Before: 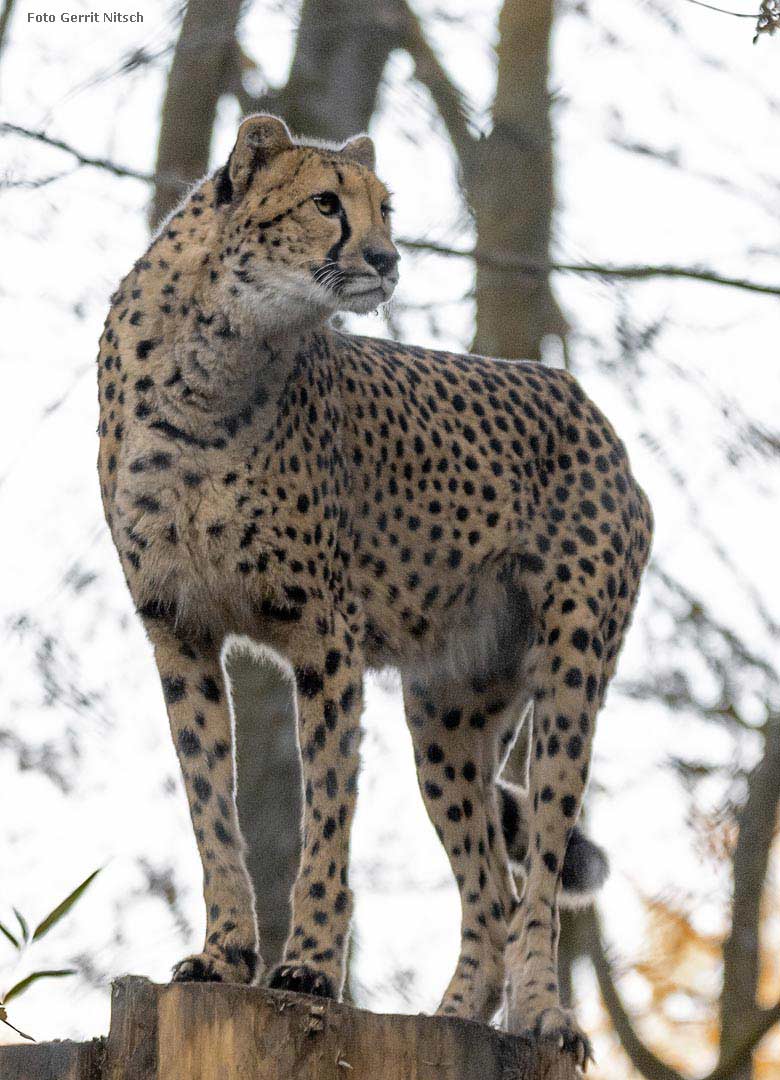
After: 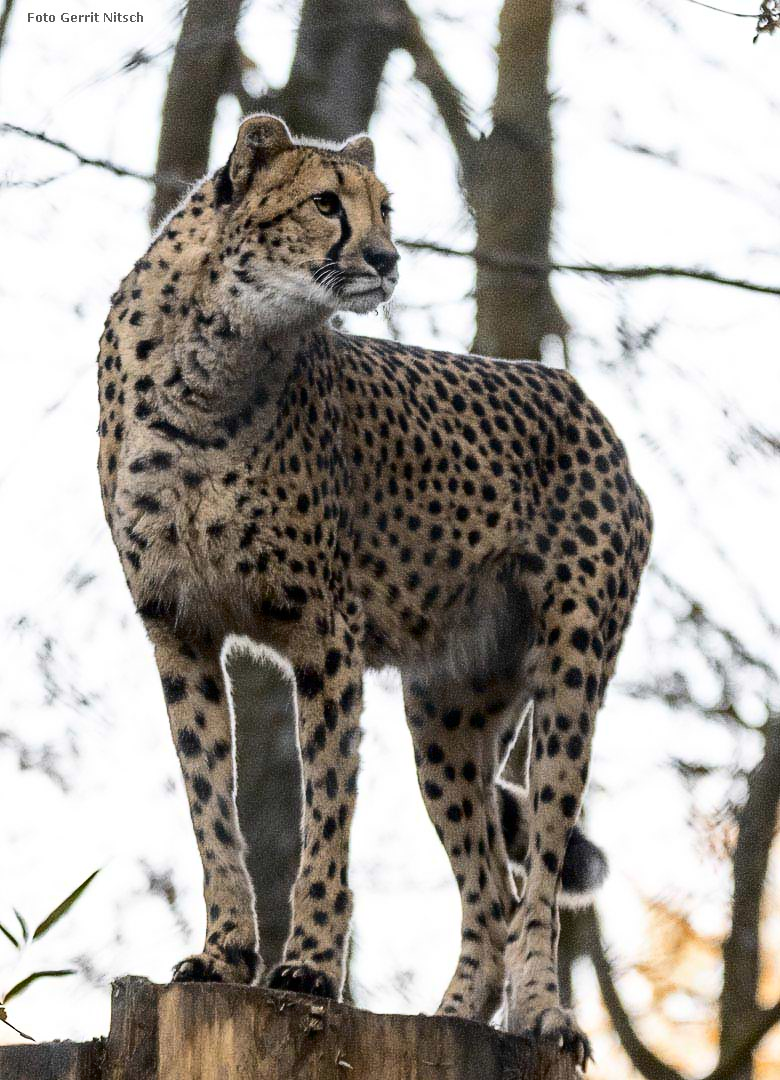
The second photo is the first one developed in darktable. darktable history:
contrast brightness saturation: contrast 0.276
